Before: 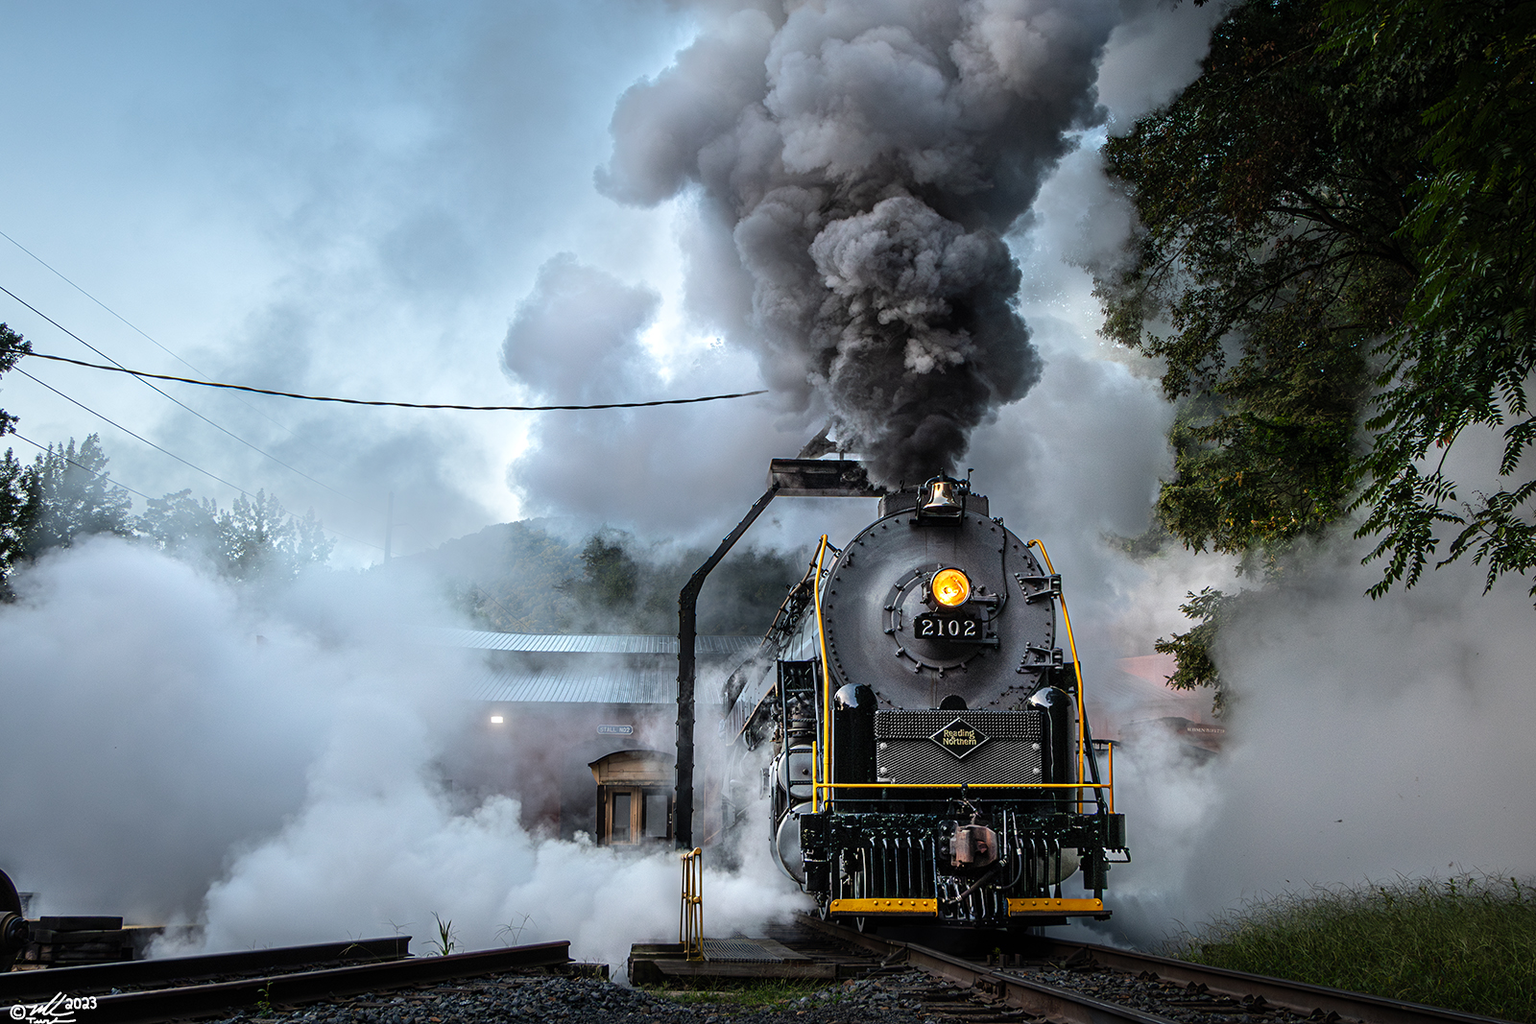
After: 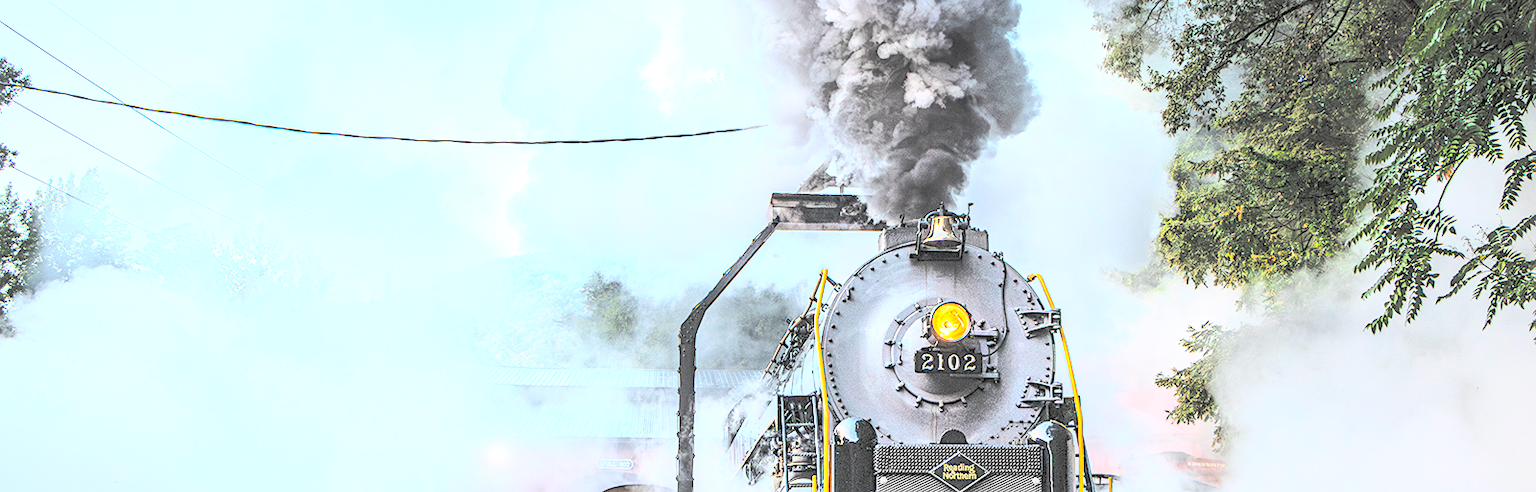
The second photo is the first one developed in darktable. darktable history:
color balance rgb: linear chroma grading › global chroma 9.803%, perceptual saturation grading › global saturation -0.128%
sharpen: amount 0.202
crop and rotate: top 26.043%, bottom 25.812%
contrast brightness saturation: brightness 0.987
exposure: exposure 0.994 EV, compensate highlight preservation false
tone curve: curves: ch1 [(0, 0) (0.173, 0.145) (0.467, 0.477) (0.808, 0.611) (1, 1)]; ch2 [(0, 0) (0.255, 0.314) (0.498, 0.509) (0.694, 0.64) (1, 1)], color space Lab, linked channels, preserve colors none
base curve: curves: ch0 [(0, 0) (0.04, 0.03) (0.133, 0.232) (0.448, 0.748) (0.843, 0.968) (1, 1)]
local contrast: detail 109%
